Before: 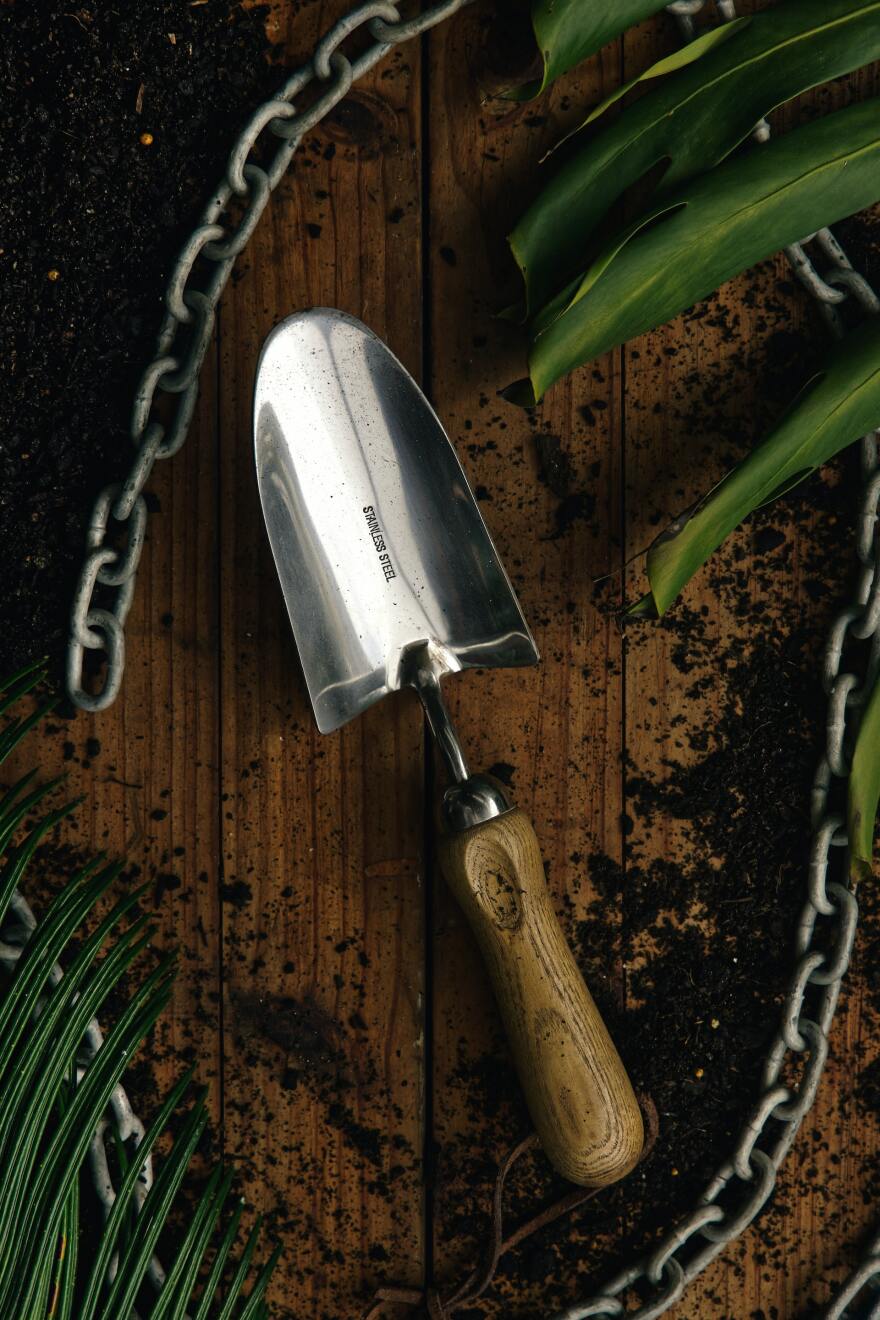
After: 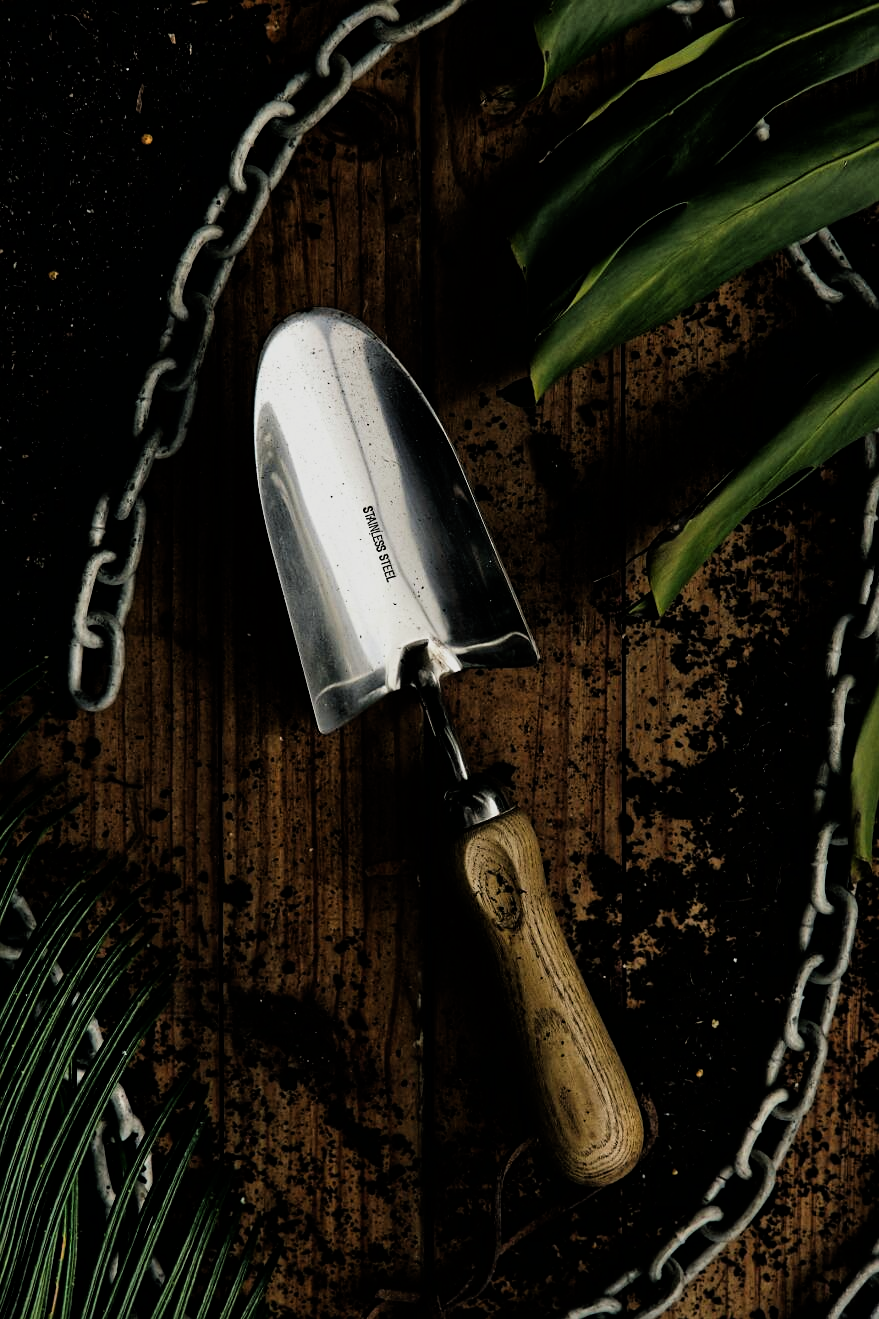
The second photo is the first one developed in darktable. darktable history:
sharpen: amount 0.213
filmic rgb: black relative exposure -5.14 EV, white relative exposure 3.96 EV, hardness 2.9, contrast 1.301
